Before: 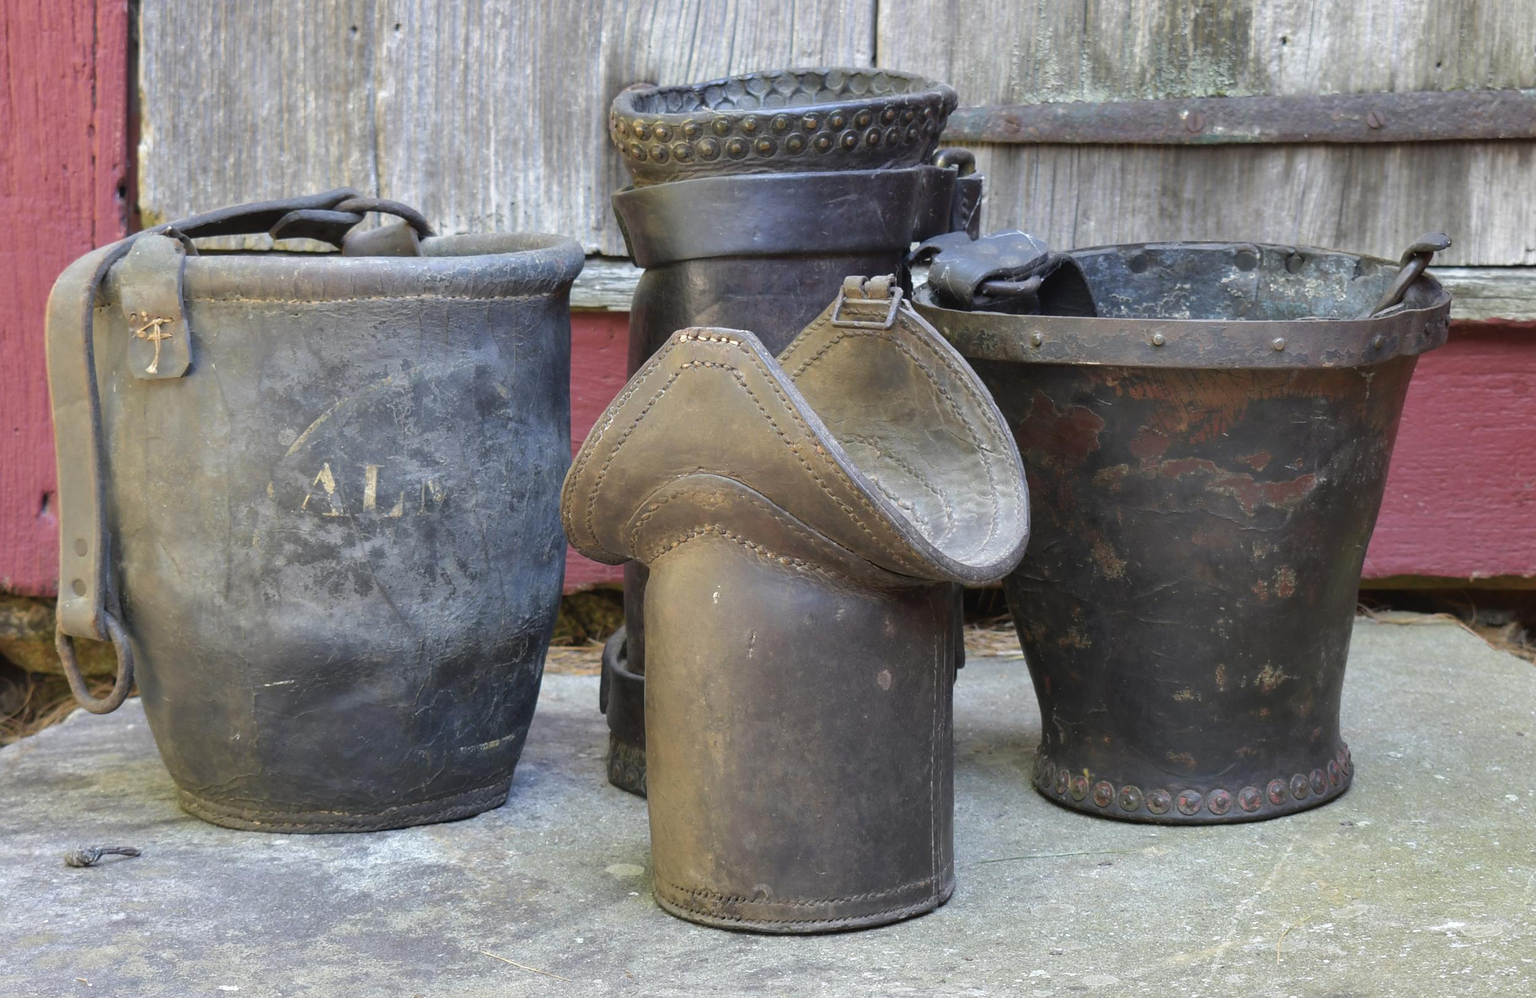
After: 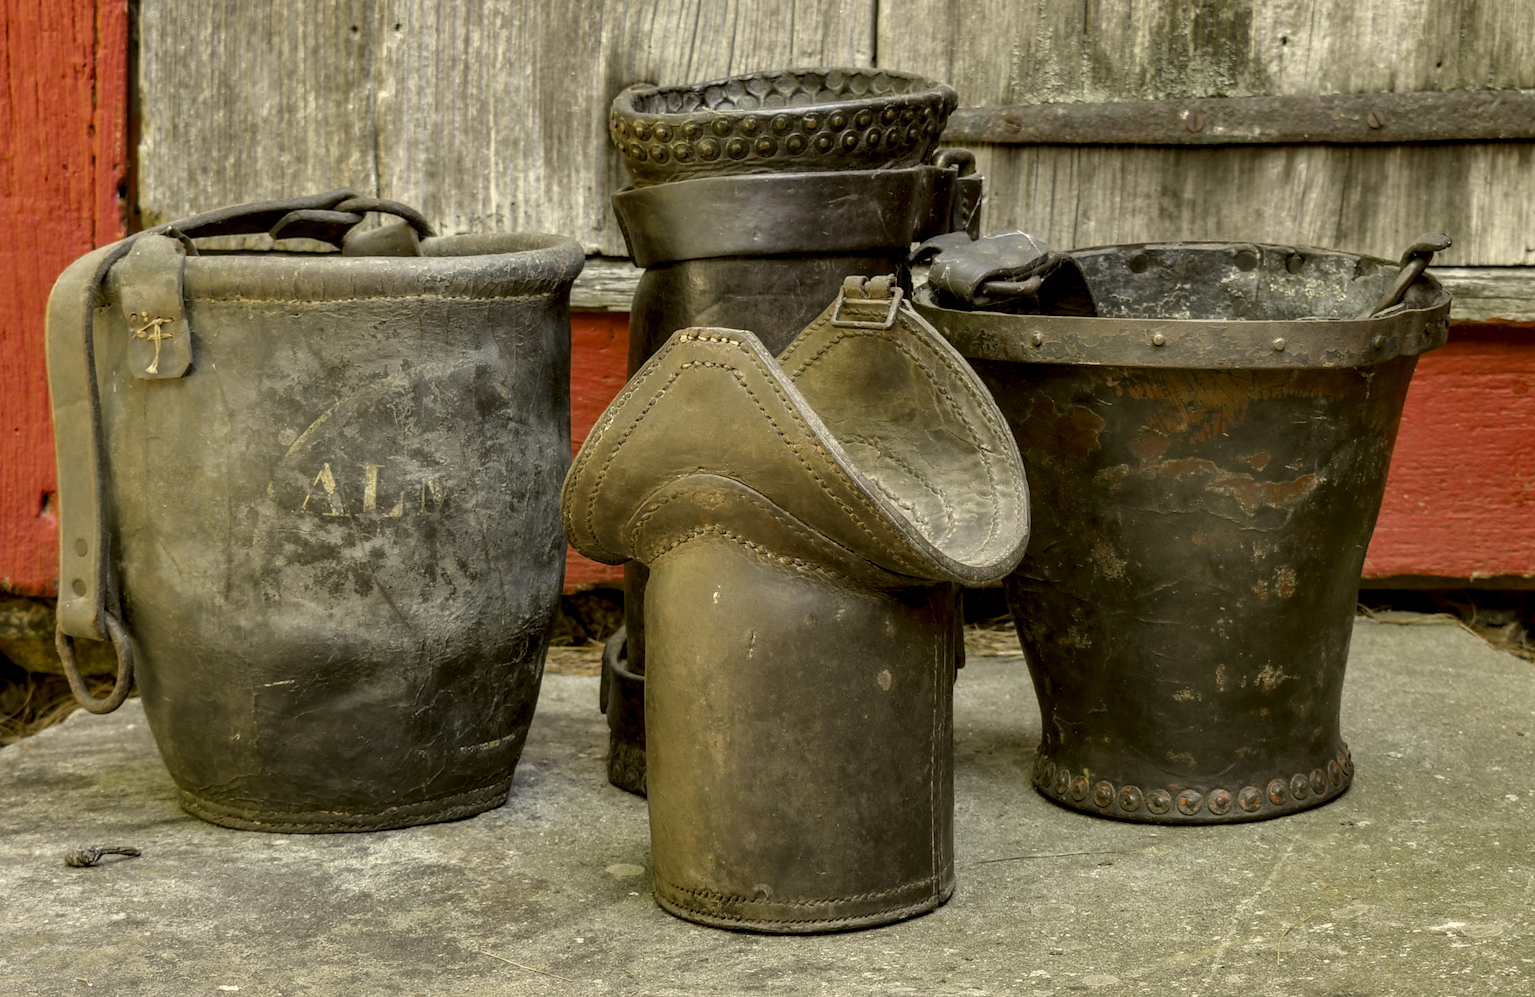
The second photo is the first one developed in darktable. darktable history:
shadows and highlights: shadows 19.9, highlights -20.14, soften with gaussian
color zones: curves: ch0 [(0, 0.48) (0.209, 0.398) (0.305, 0.332) (0.429, 0.493) (0.571, 0.5) (0.714, 0.5) (0.857, 0.5) (1, 0.48)]; ch1 [(0, 0.736) (0.143, 0.625) (0.225, 0.371) (0.429, 0.256) (0.571, 0.241) (0.714, 0.213) (0.857, 0.48) (1, 0.736)]; ch2 [(0, 0.448) (0.143, 0.498) (0.286, 0.5) (0.429, 0.5) (0.571, 0.5) (0.714, 0.5) (0.857, 0.5) (1, 0.448)]
color correction: highlights a* 0.109, highlights b* 28.91, shadows a* -0.289, shadows b* 21.86
local contrast: highlights 22%, shadows 72%, detail 170%
